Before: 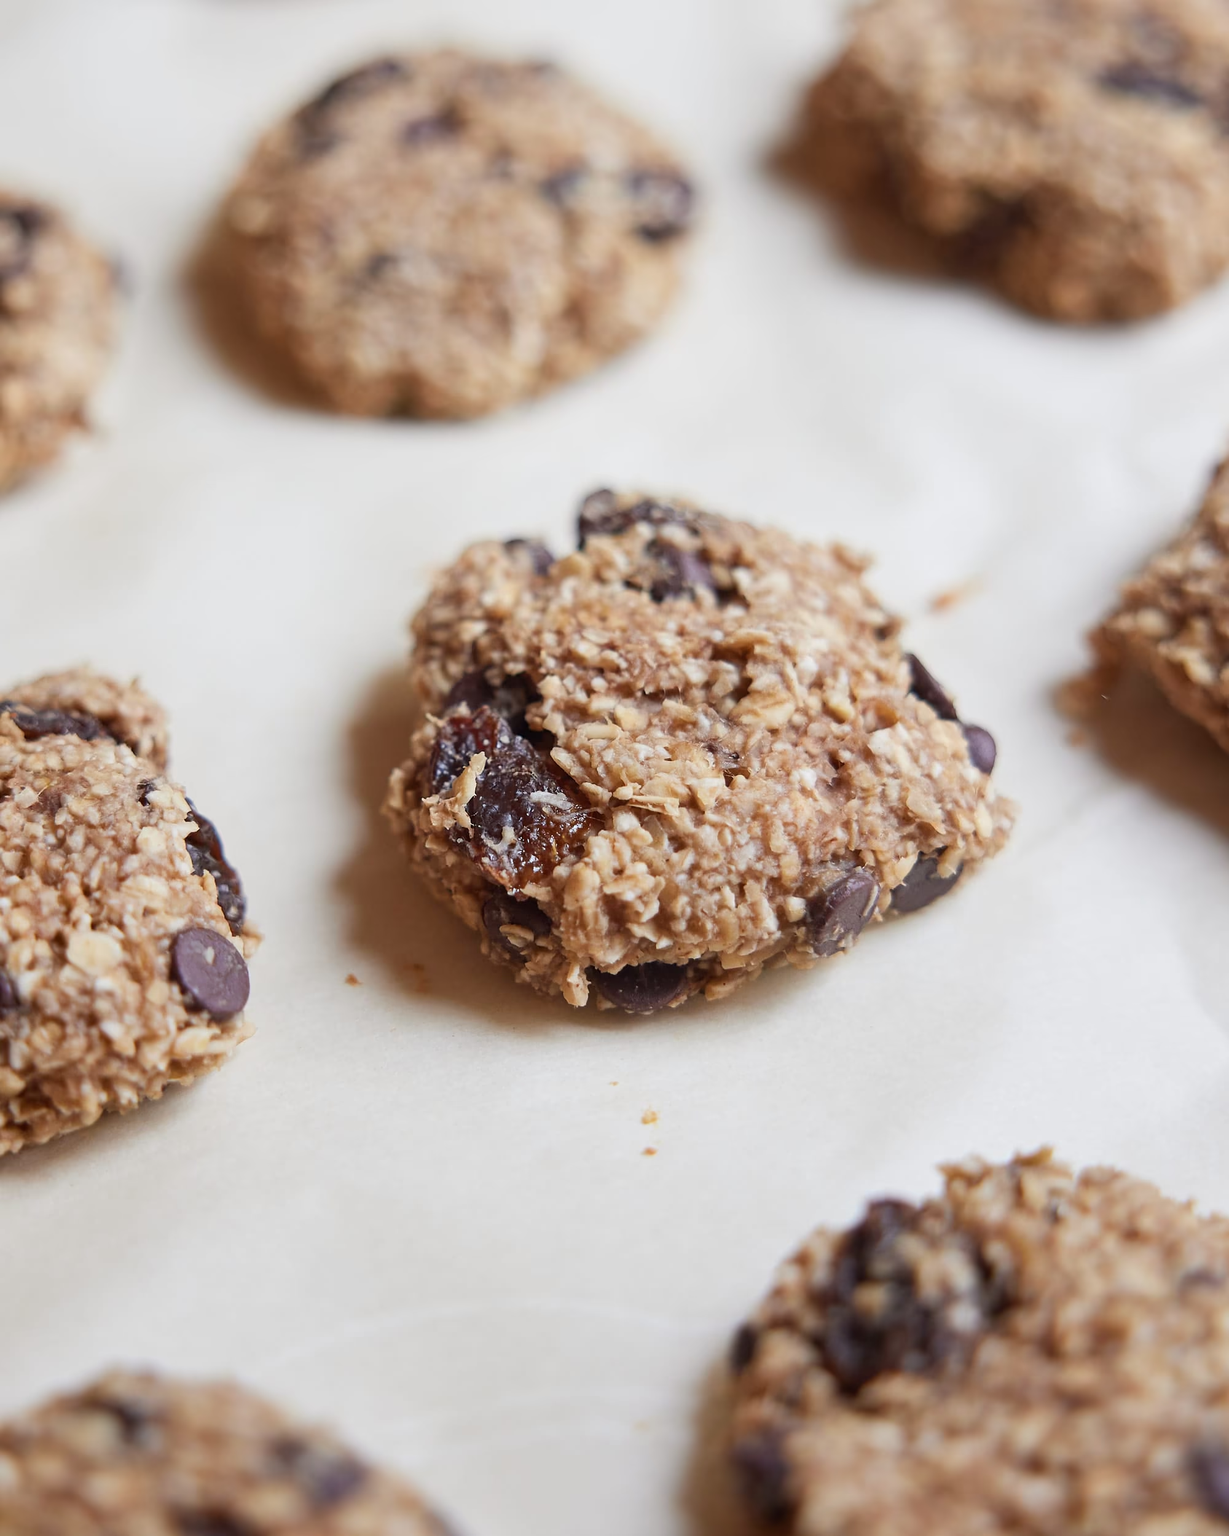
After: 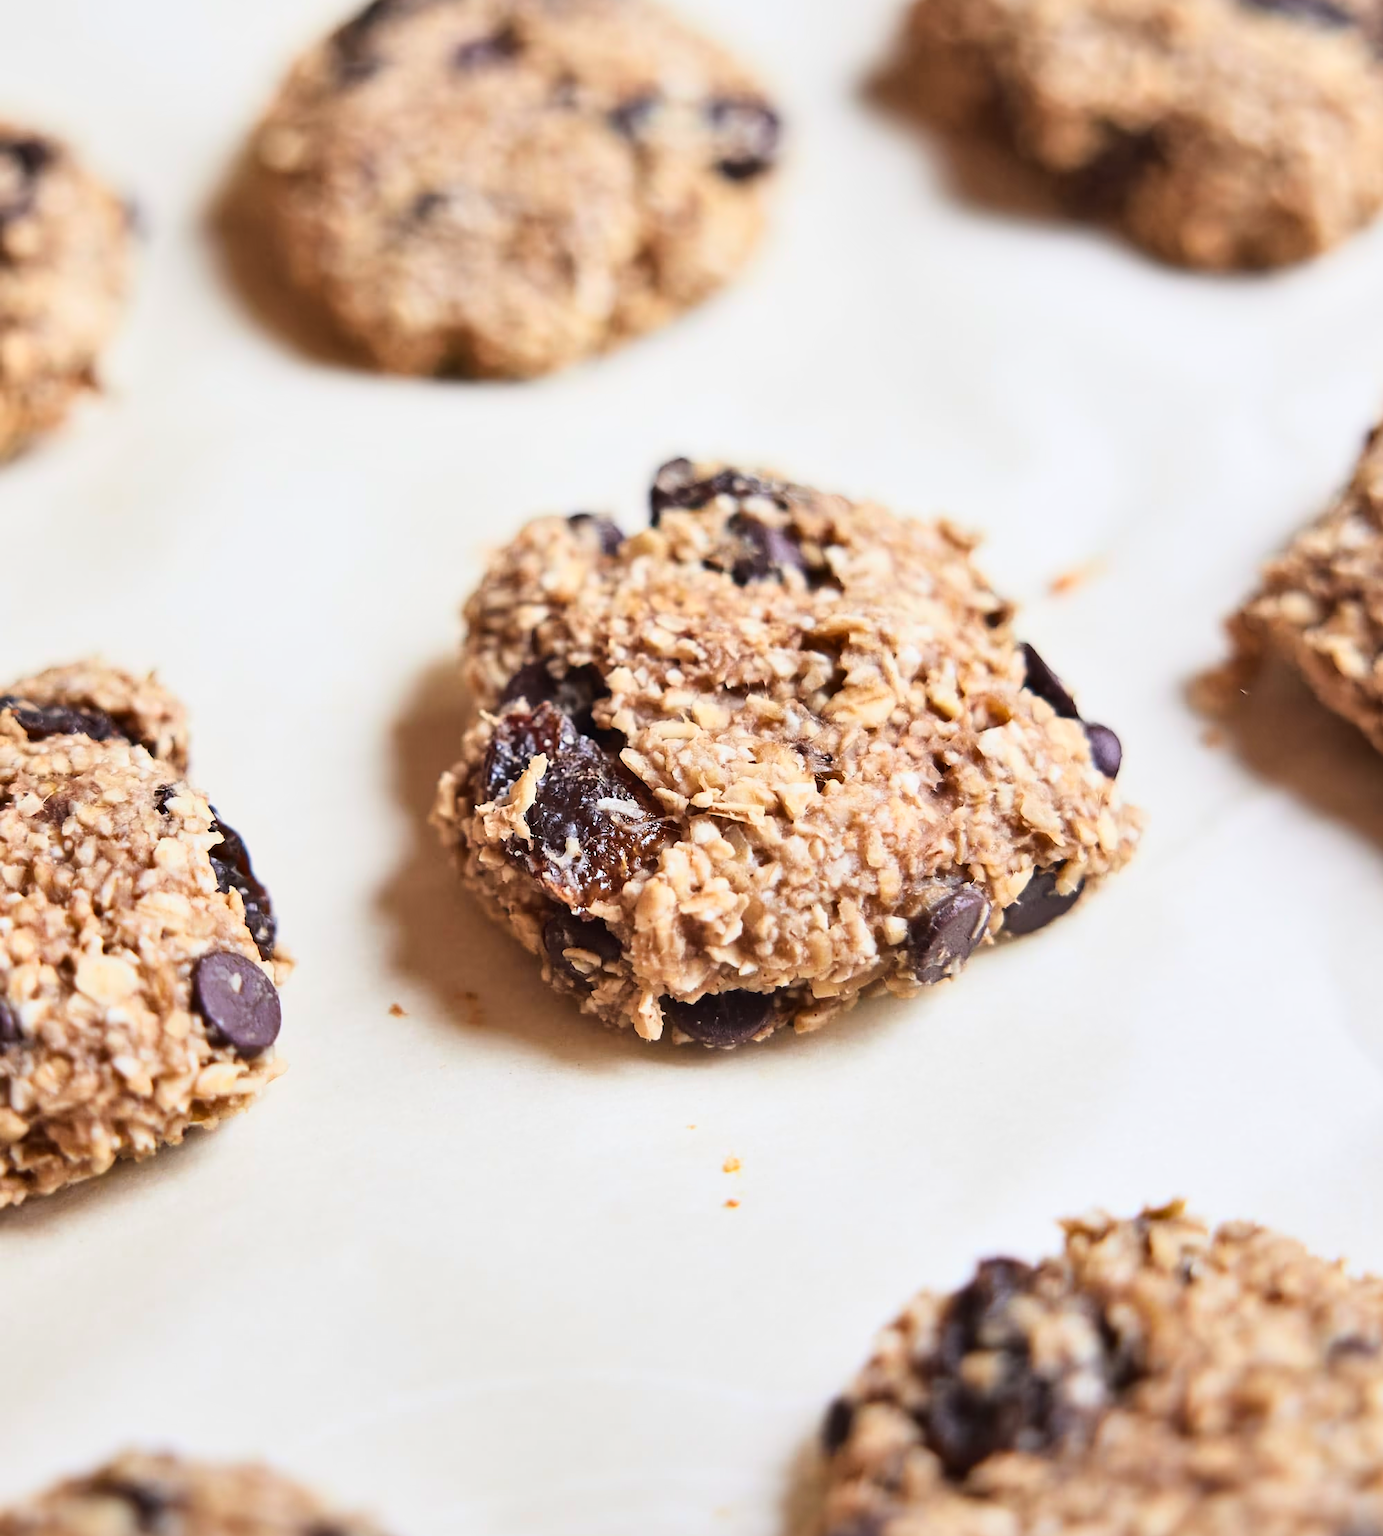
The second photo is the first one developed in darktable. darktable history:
crop and rotate: top 5.438%, bottom 5.744%
base curve: curves: ch0 [(0, 0) (0.028, 0.03) (0.121, 0.232) (0.46, 0.748) (0.859, 0.968) (1, 1)]
shadows and highlights: low approximation 0.01, soften with gaussian
